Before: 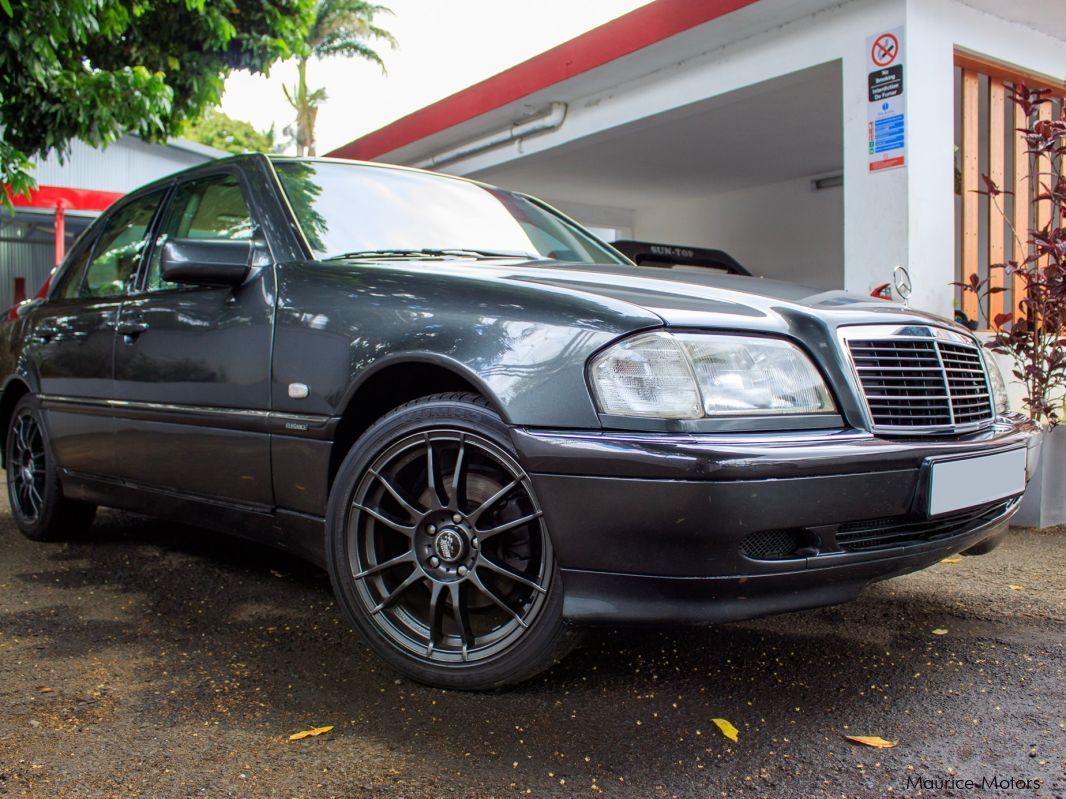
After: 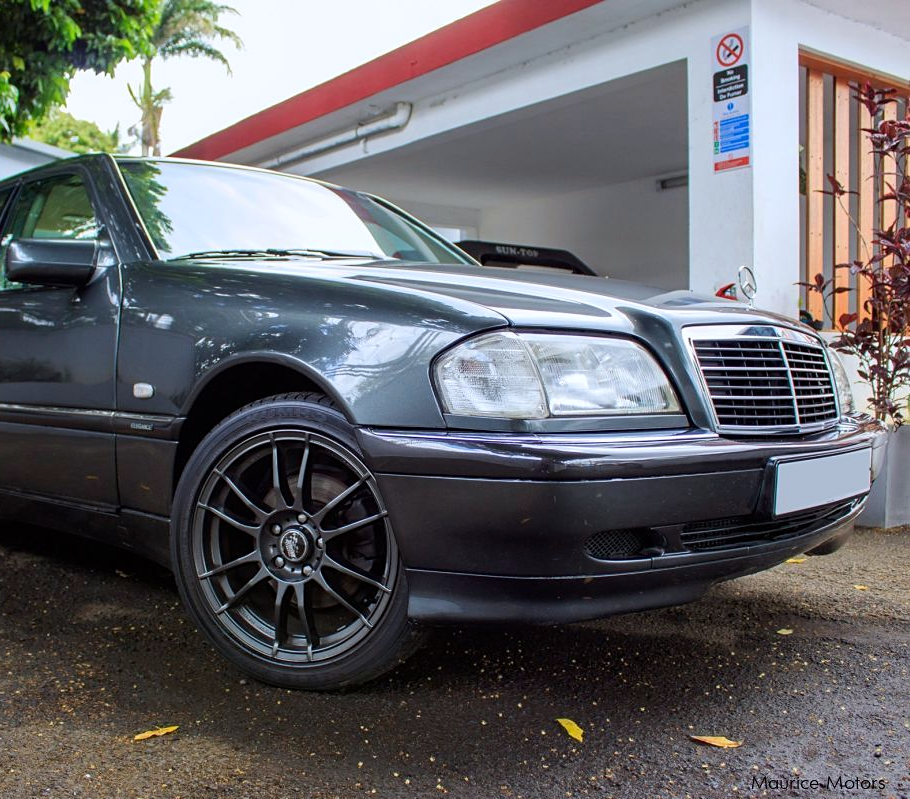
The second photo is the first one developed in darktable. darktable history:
crop and rotate: left 14.584%
white balance: red 0.974, blue 1.044
sharpen: amount 0.2
